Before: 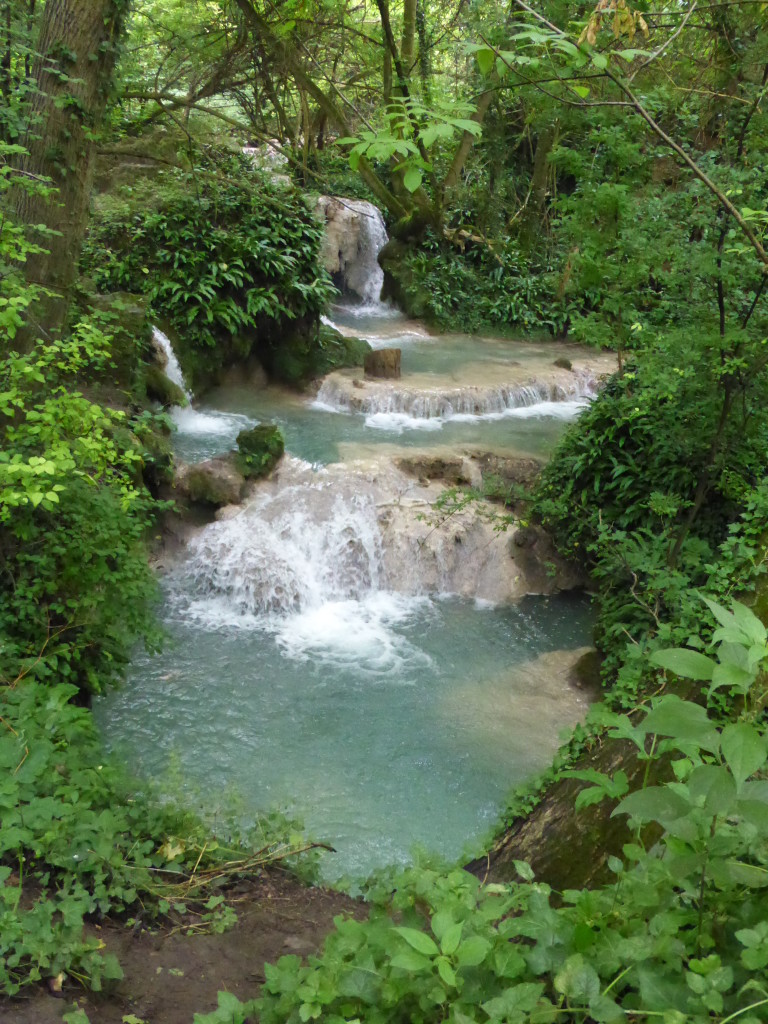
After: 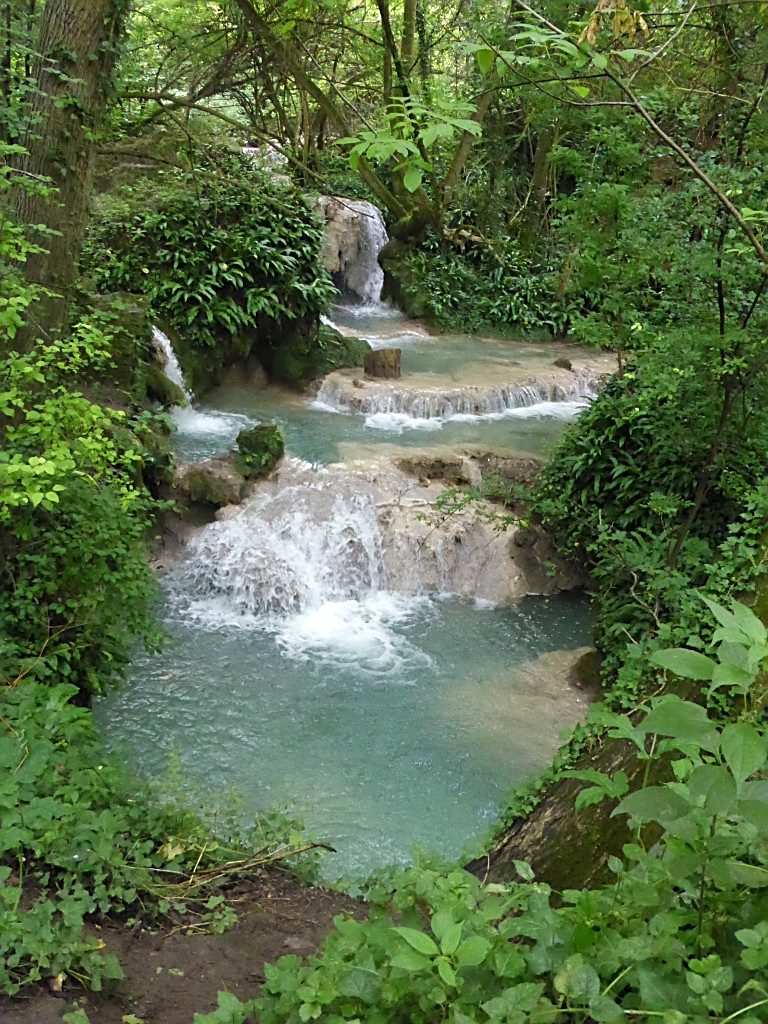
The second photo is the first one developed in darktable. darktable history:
shadows and highlights: shadows 10, white point adjustment 1, highlights -40
sharpen: amount 0.75
